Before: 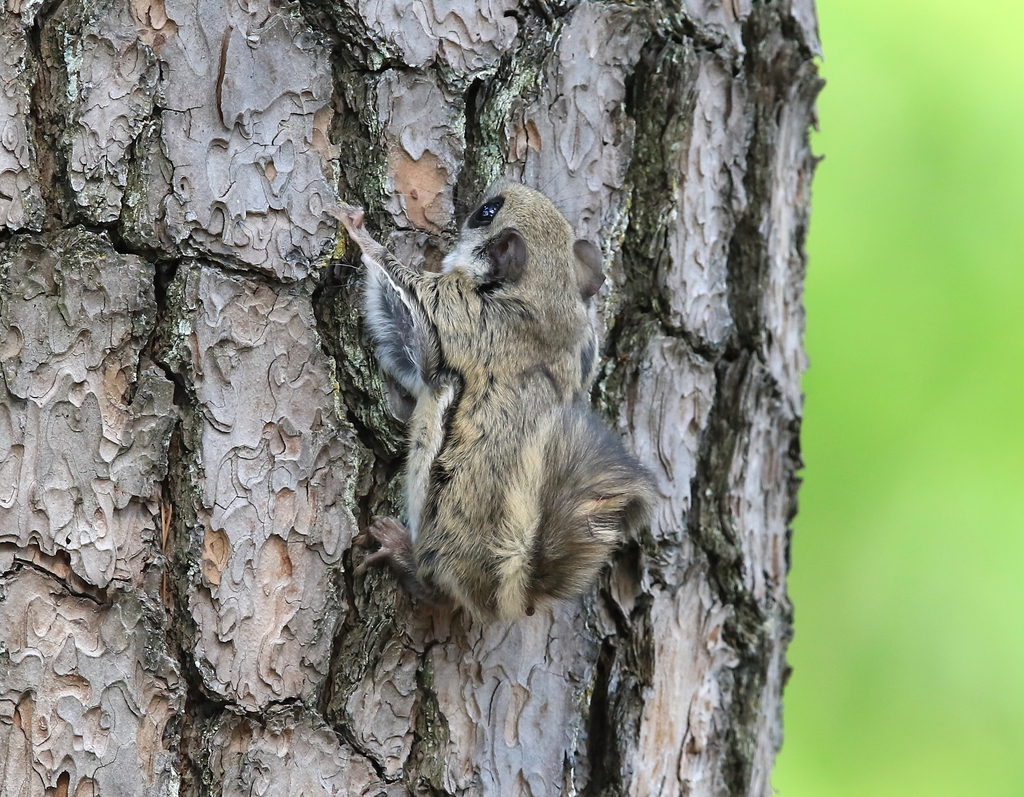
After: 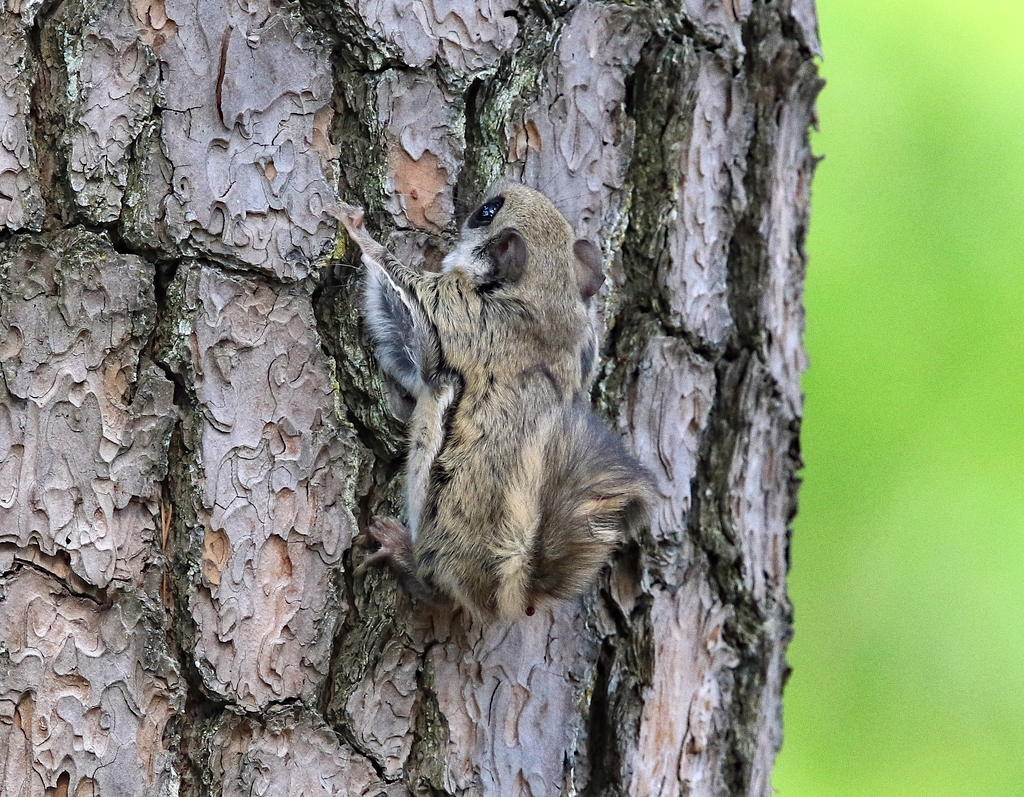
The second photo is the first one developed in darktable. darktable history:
haze removal: compatibility mode true, adaptive false
grain: on, module defaults
